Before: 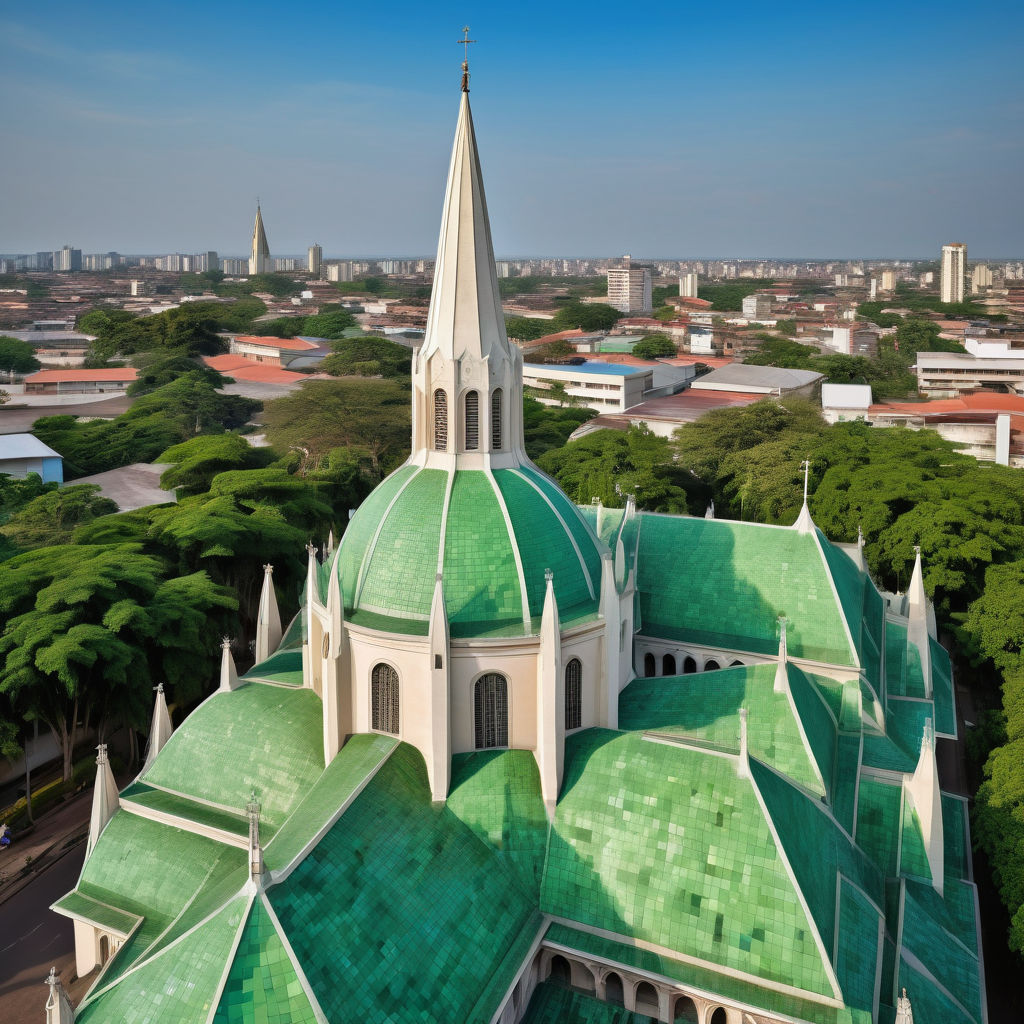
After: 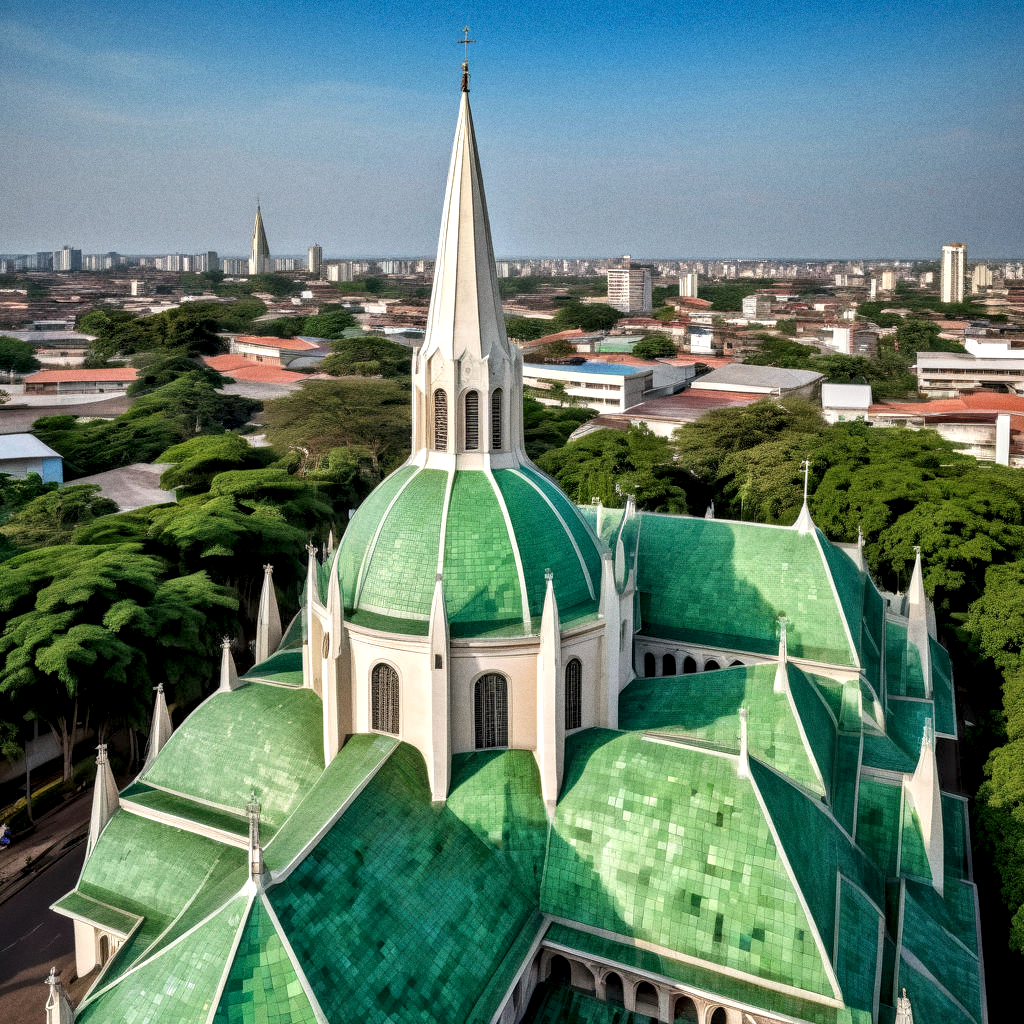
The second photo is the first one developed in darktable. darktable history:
local contrast: highlights 60%, shadows 60%, detail 160%
grain: coarseness 3.21 ISO
